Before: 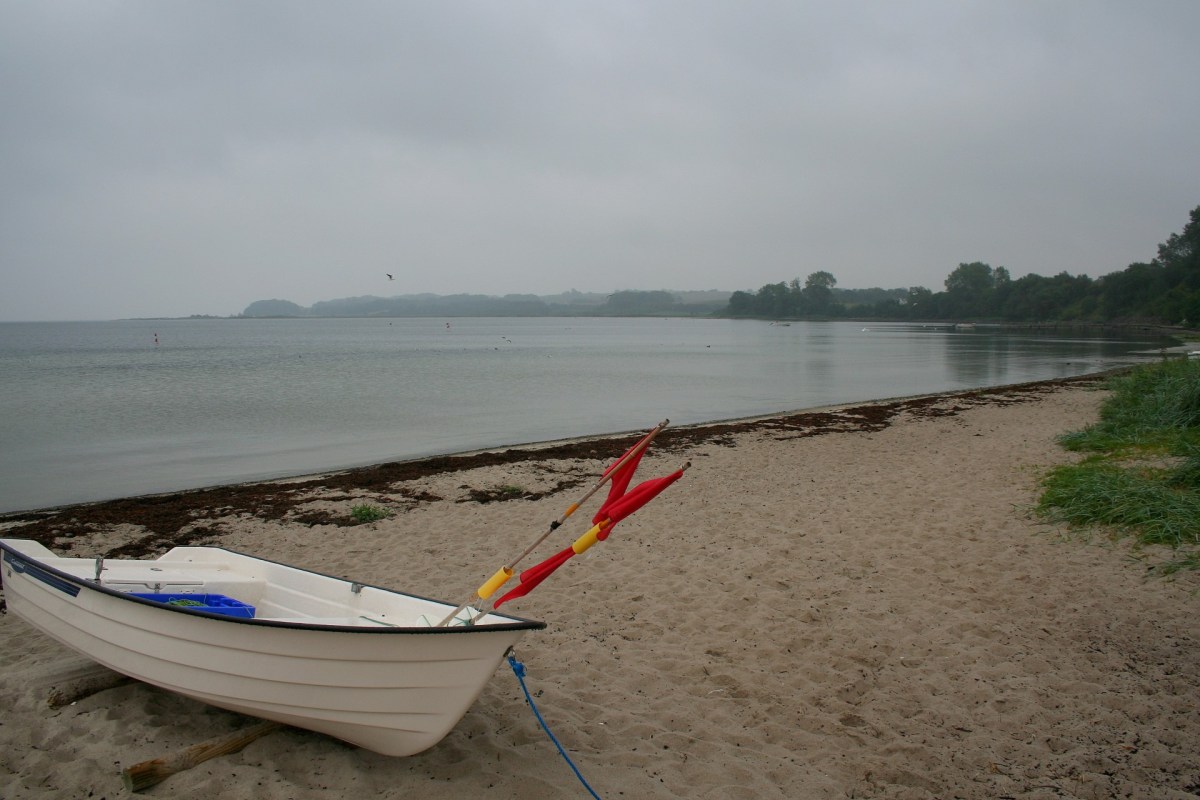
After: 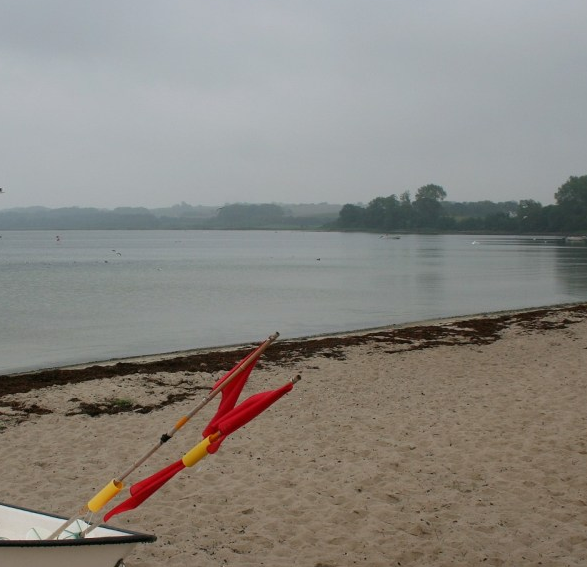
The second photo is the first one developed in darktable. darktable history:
crop: left 32.509%, top 10.992%, right 18.54%, bottom 17.542%
